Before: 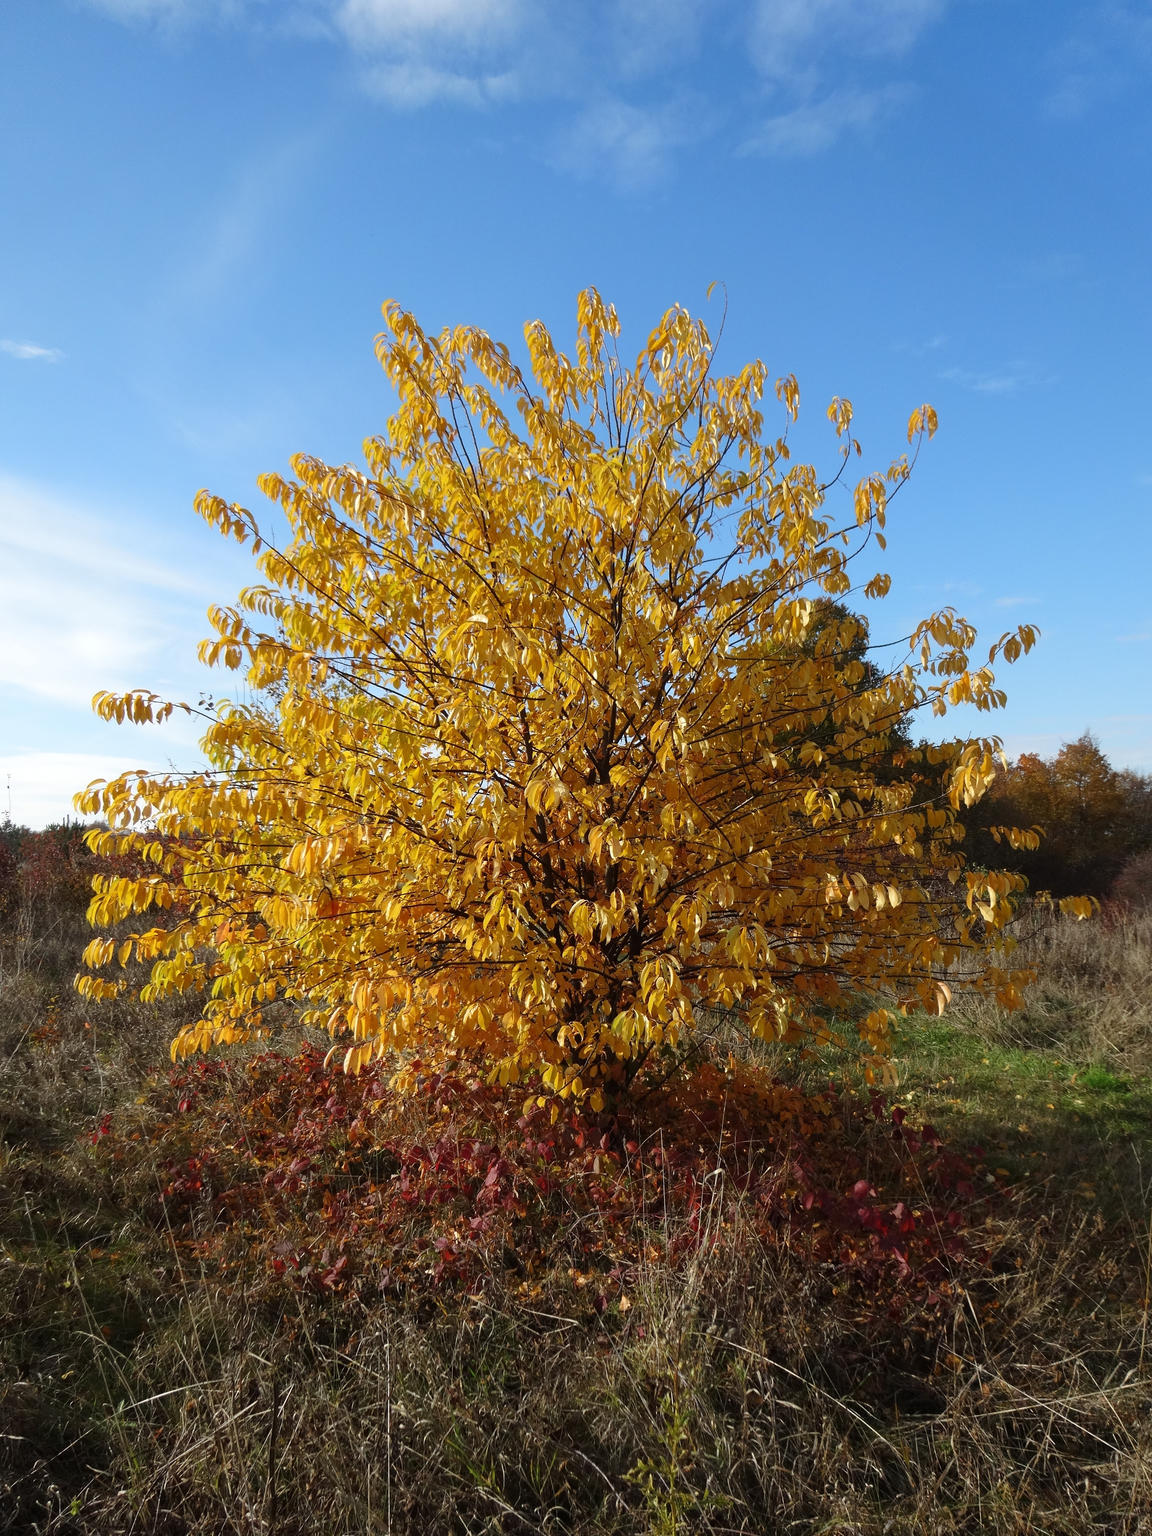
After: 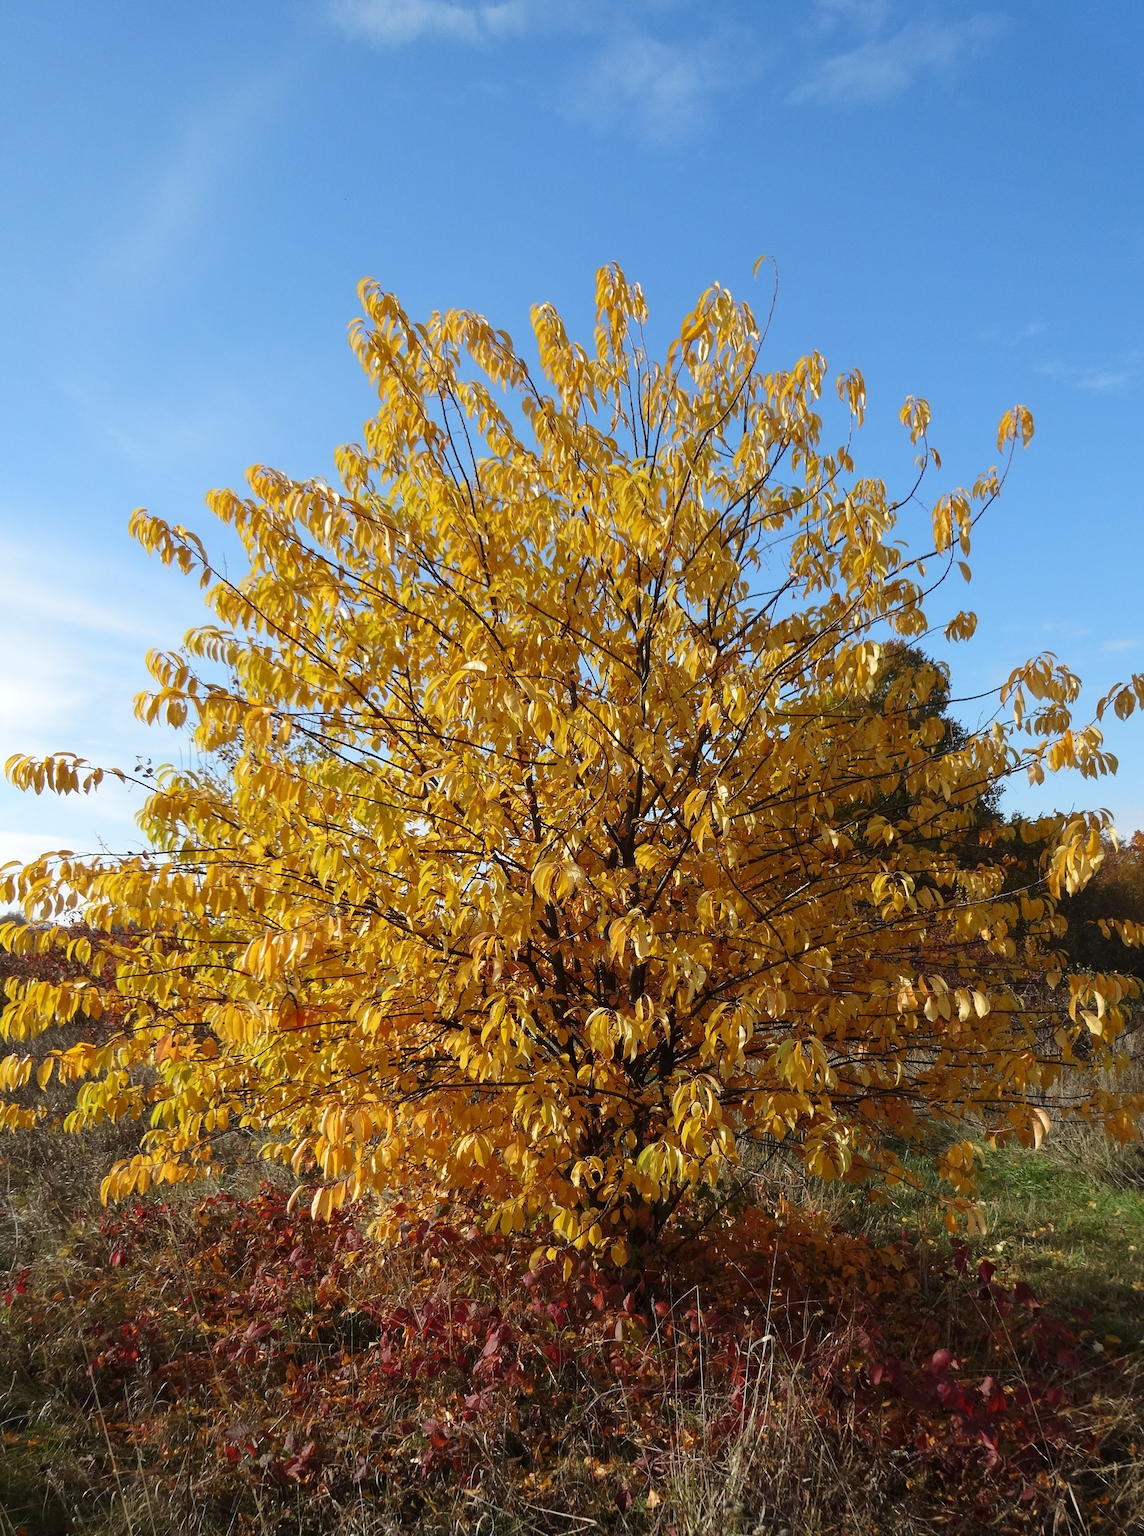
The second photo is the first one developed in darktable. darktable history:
crop and rotate: left 7.678%, top 4.666%, right 10.633%, bottom 13.141%
